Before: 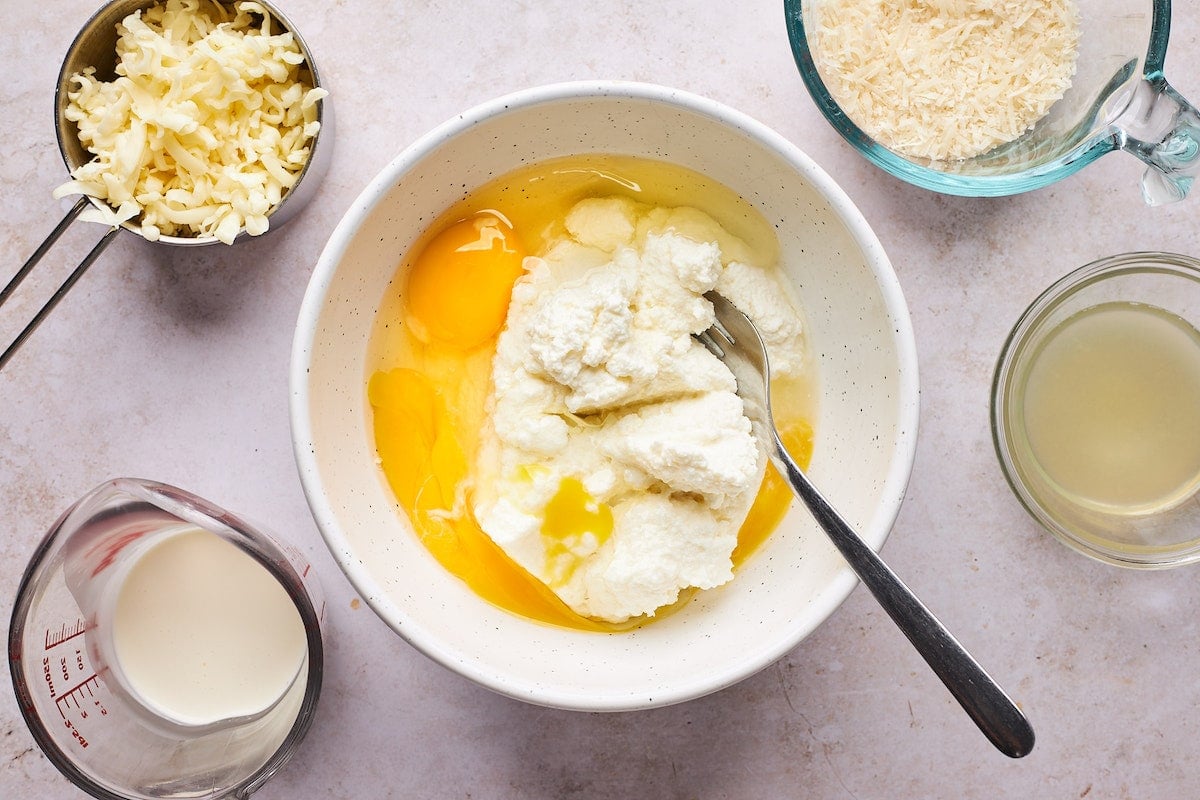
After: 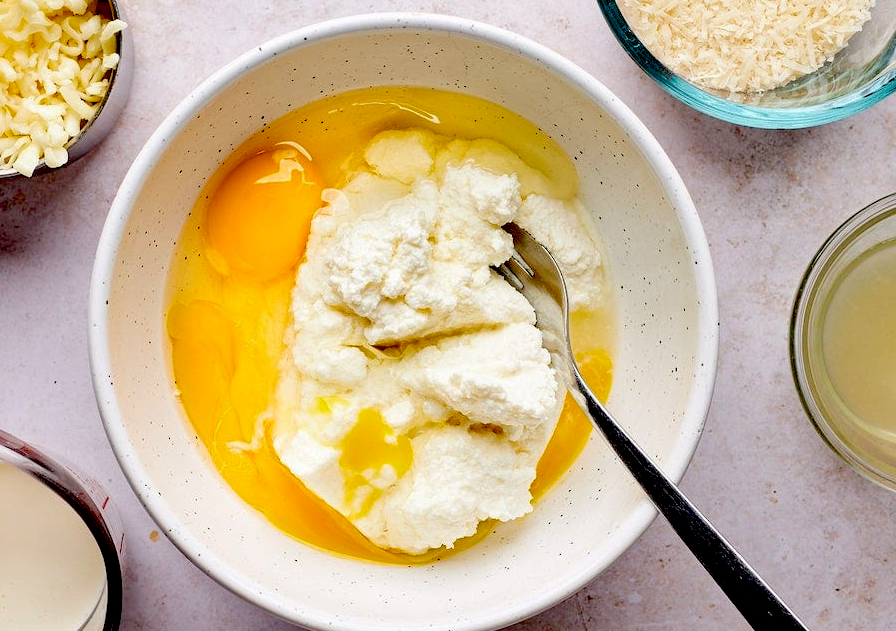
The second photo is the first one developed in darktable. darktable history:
crop: left 16.765%, top 8.541%, right 8.529%, bottom 12.461%
haze removal: compatibility mode true, adaptive false
exposure: black level correction 0.057, compensate exposure bias true, compensate highlight preservation false
